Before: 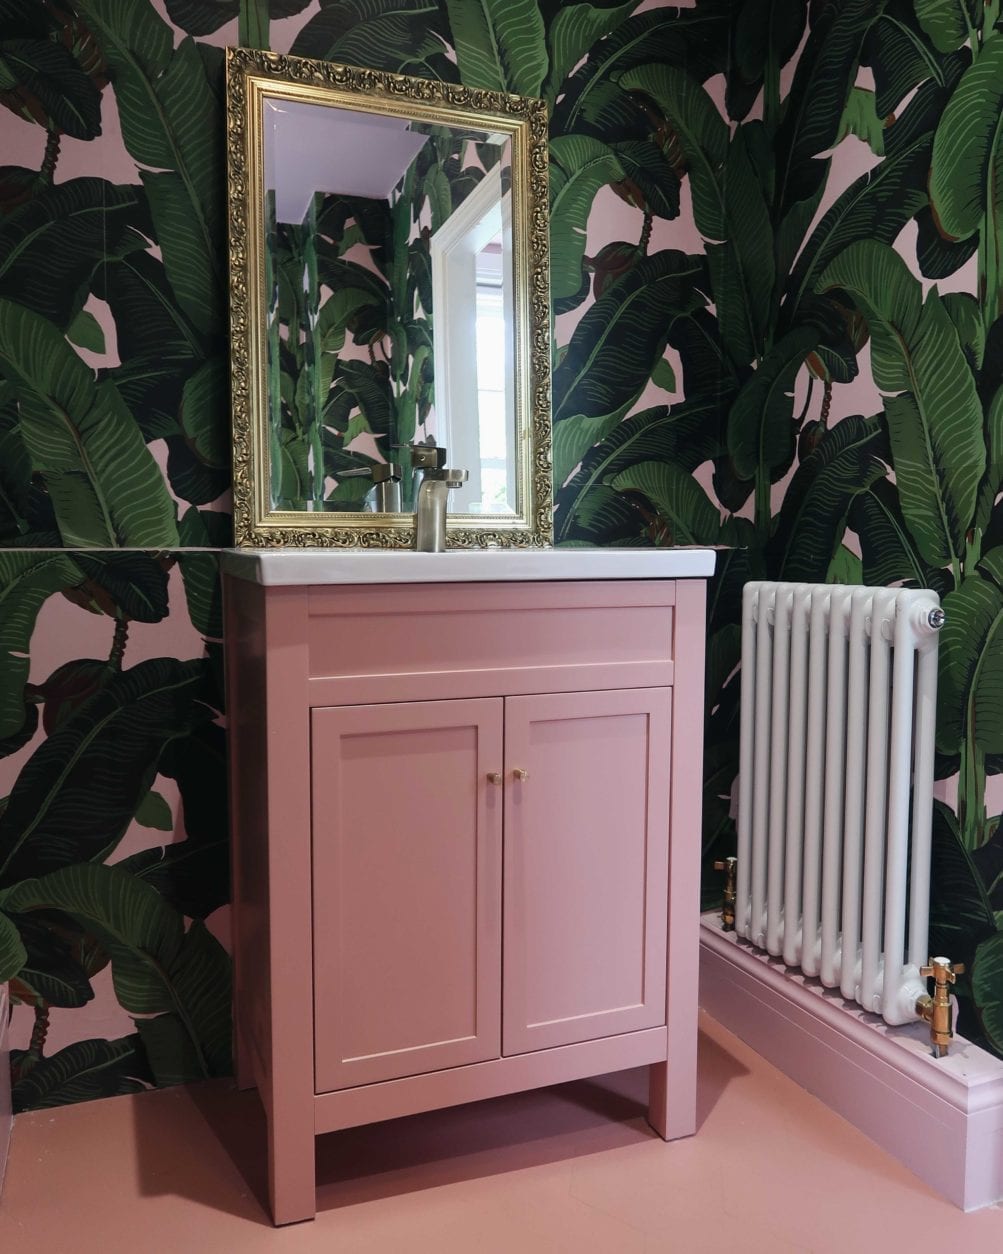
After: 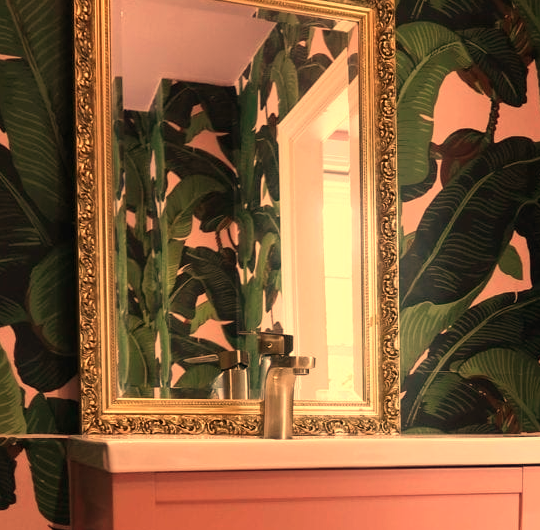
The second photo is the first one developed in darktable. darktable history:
crop: left 15.306%, top 9.065%, right 30.789%, bottom 48.638%
local contrast: mode bilateral grid, contrast 10, coarseness 25, detail 115%, midtone range 0.2
white balance: red 1.467, blue 0.684
